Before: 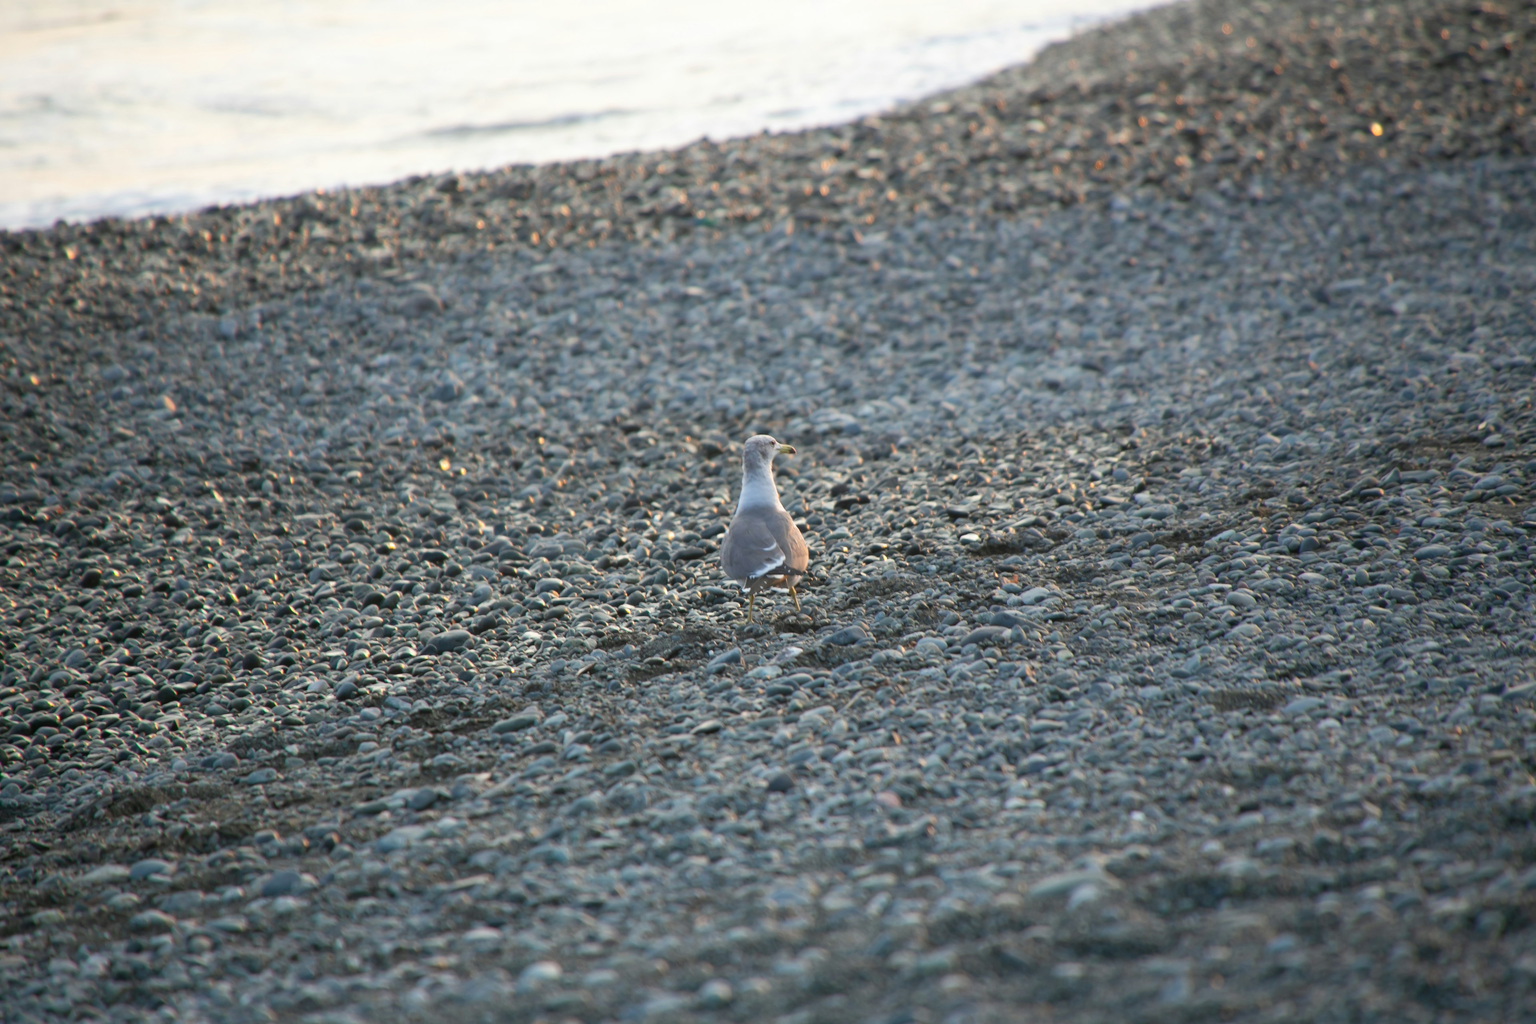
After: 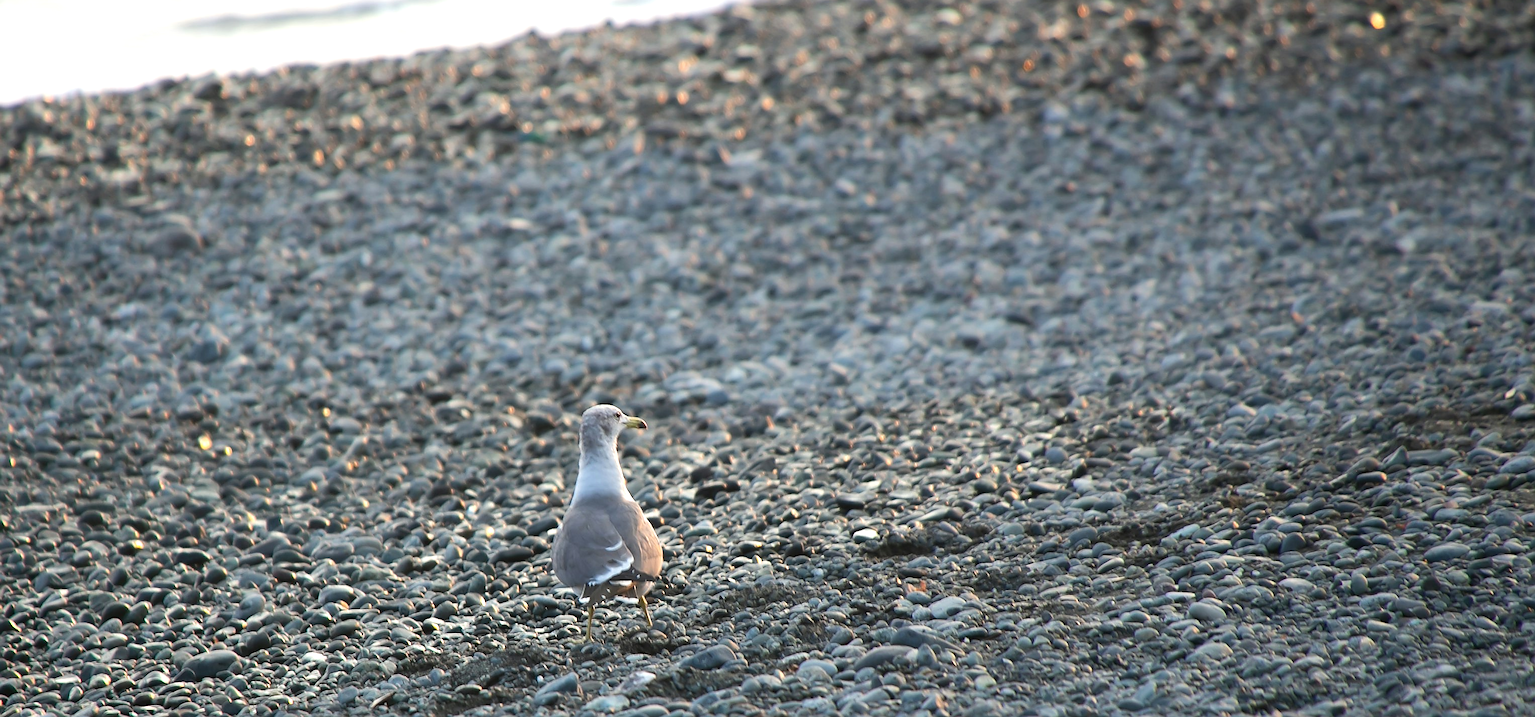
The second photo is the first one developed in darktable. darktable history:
crop: left 18.38%, top 11.092%, right 2.134%, bottom 33.217%
sharpen: radius 1.4, amount 1.25, threshold 0.7
tone equalizer: -8 EV -0.417 EV, -7 EV -0.389 EV, -6 EV -0.333 EV, -5 EV -0.222 EV, -3 EV 0.222 EV, -2 EV 0.333 EV, -1 EV 0.389 EV, +0 EV 0.417 EV, edges refinement/feathering 500, mask exposure compensation -1.57 EV, preserve details no
